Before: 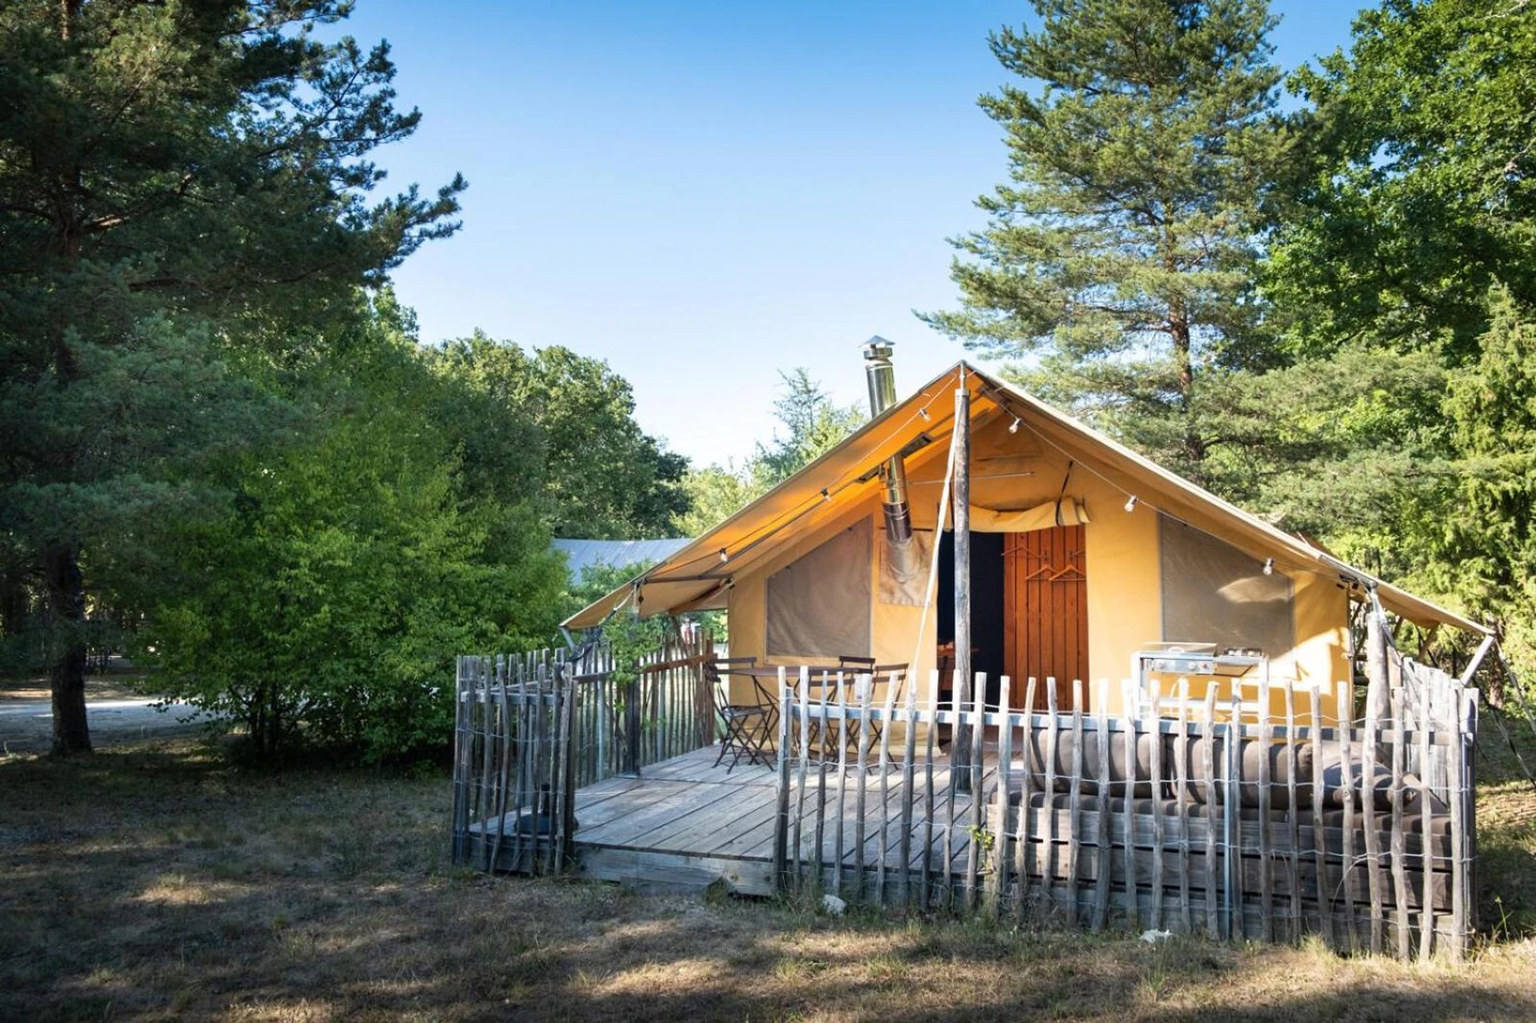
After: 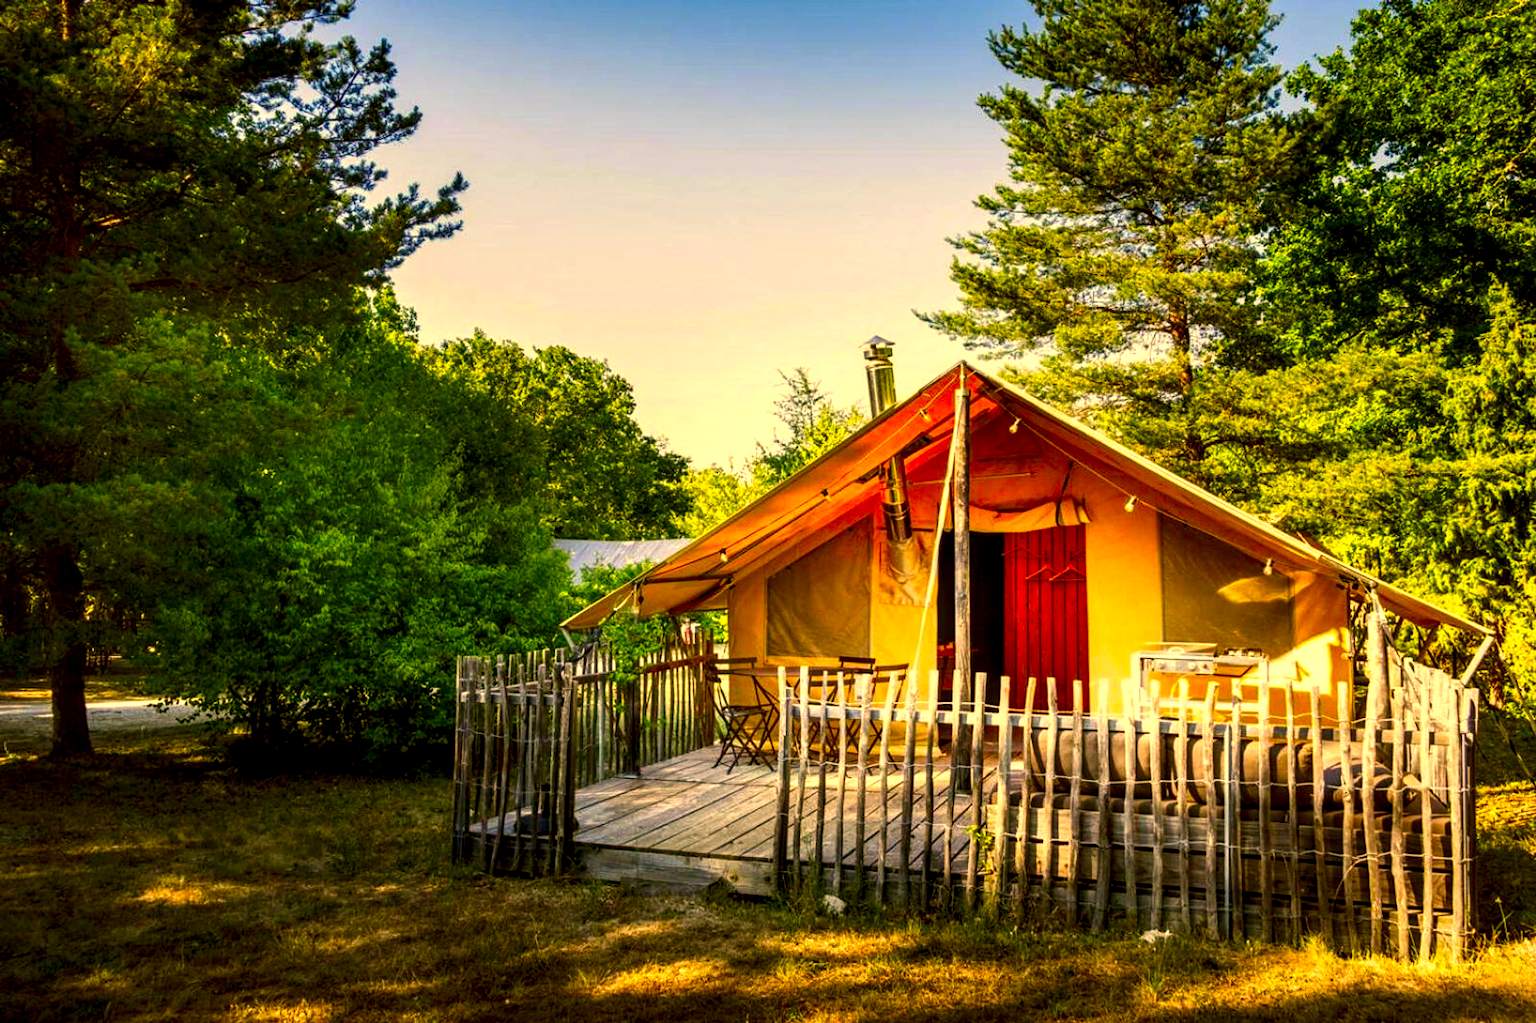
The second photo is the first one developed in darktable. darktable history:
contrast brightness saturation: contrast 0.07, brightness -0.14, saturation 0.11
local contrast: detail 160%
color correction: highlights a* 10.44, highlights b* 30.04, shadows a* 2.73, shadows b* 17.51, saturation 1.72
